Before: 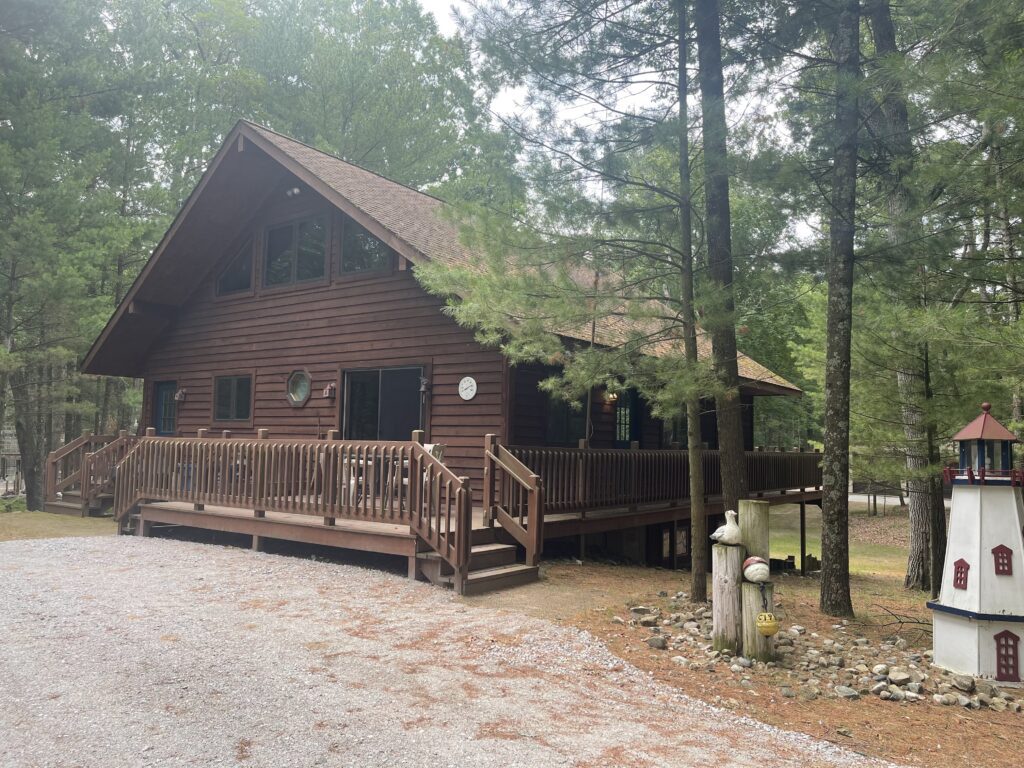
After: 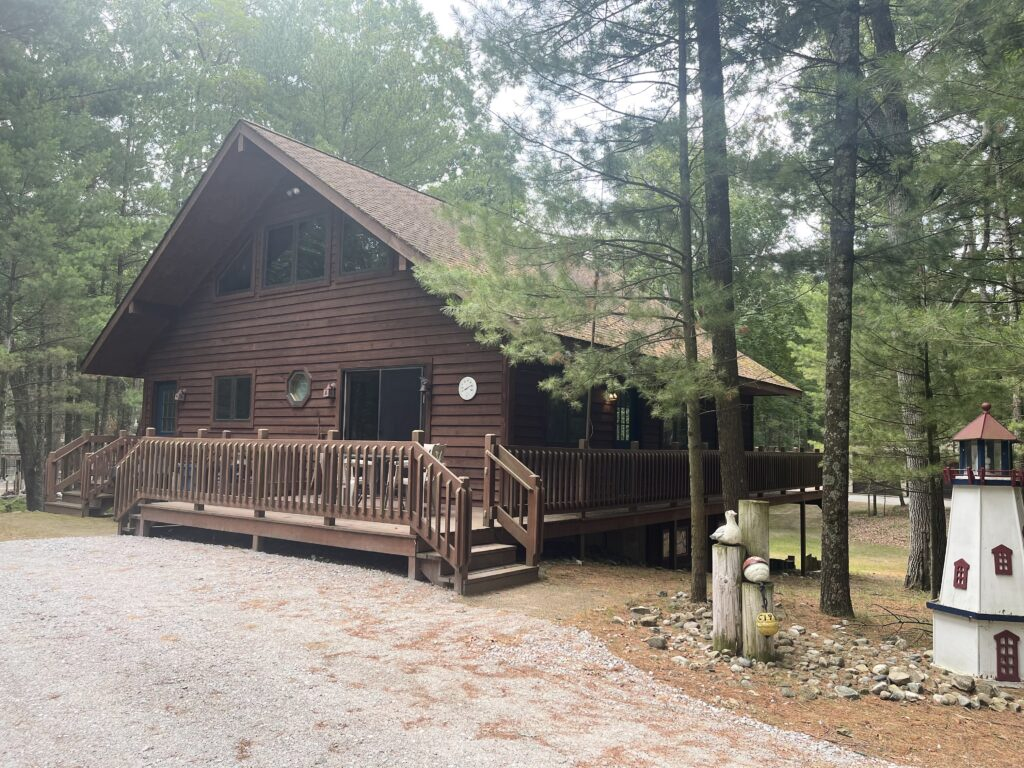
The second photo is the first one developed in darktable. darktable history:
contrast brightness saturation: contrast 0.154, brightness 0.042
